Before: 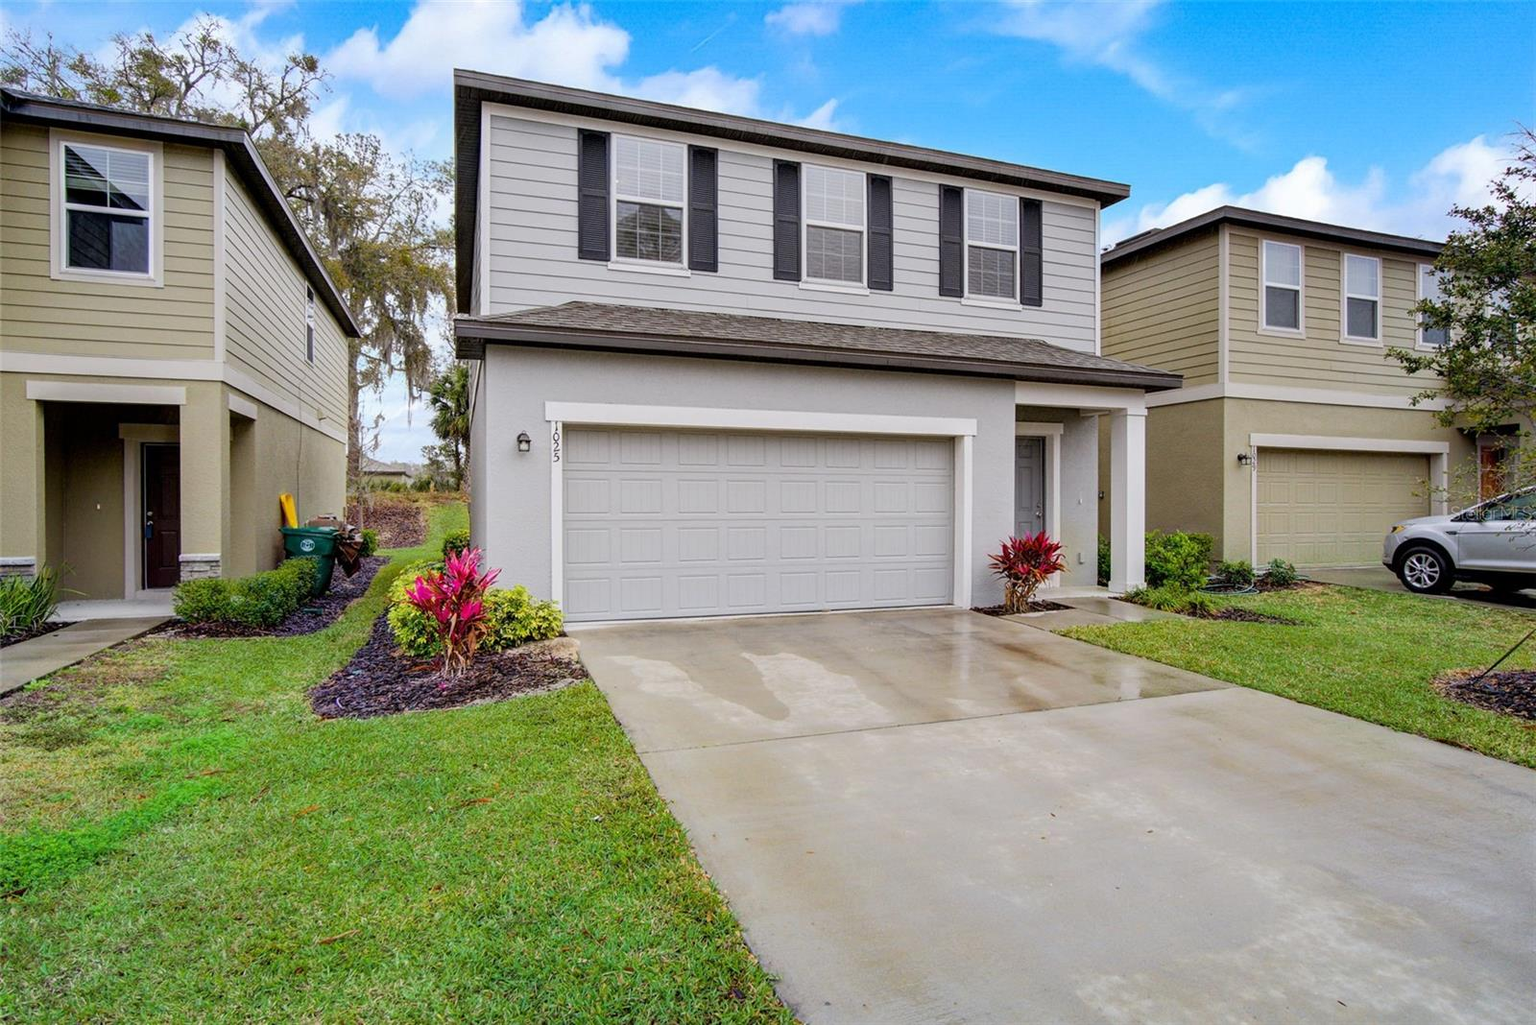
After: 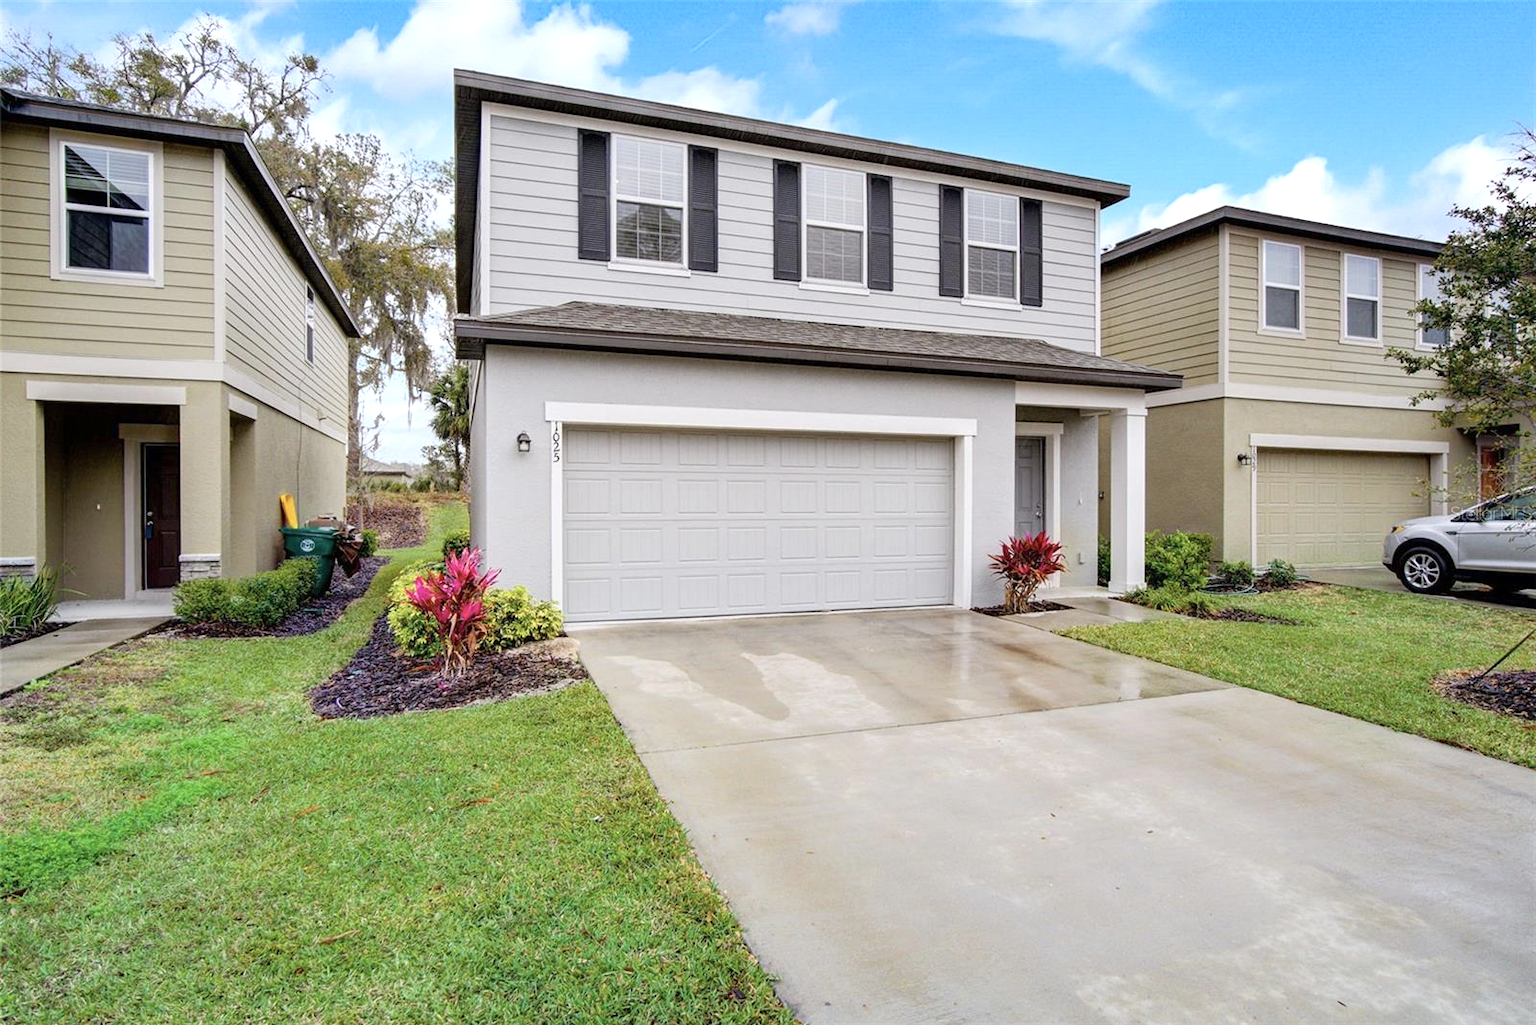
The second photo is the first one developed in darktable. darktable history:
levels: levels [0, 0.435, 0.917]
contrast brightness saturation: contrast 0.059, brightness -0.009, saturation -0.236
